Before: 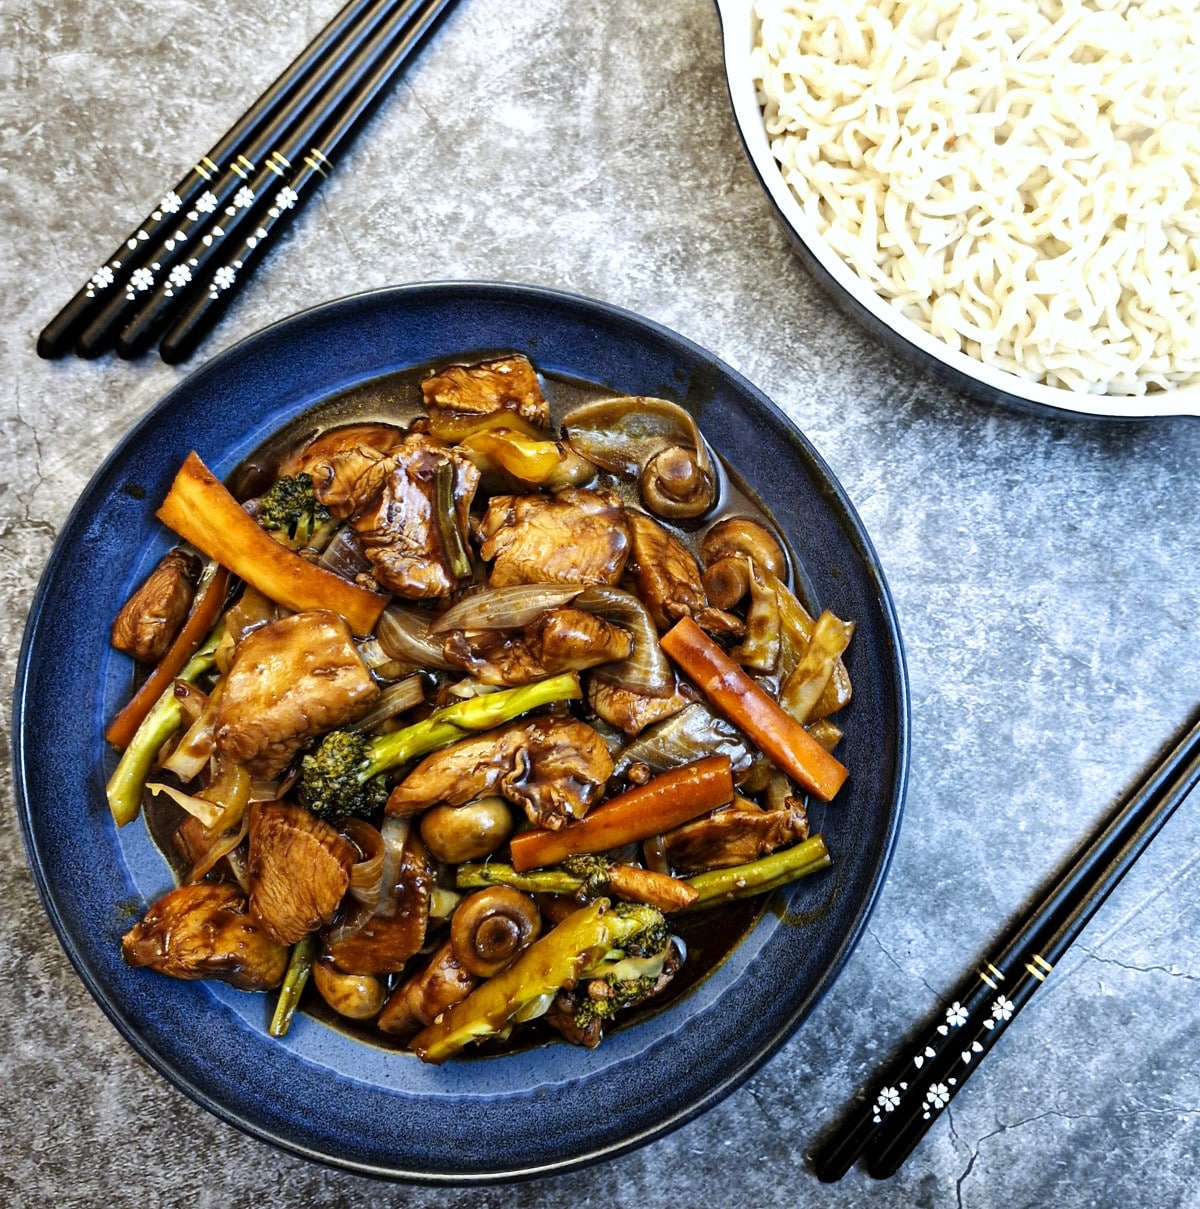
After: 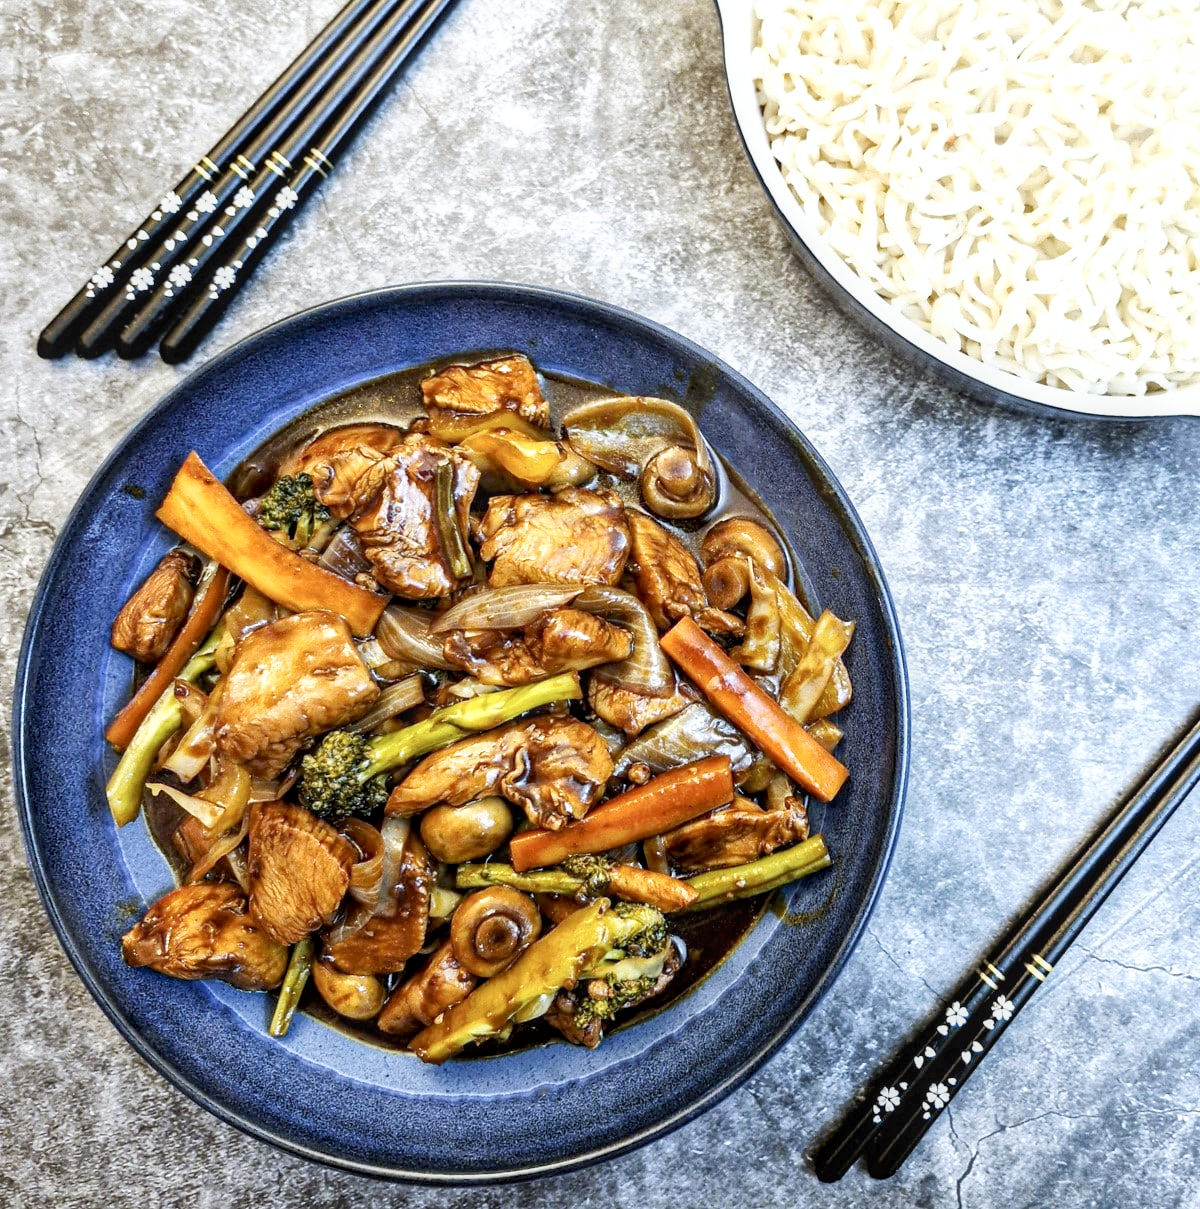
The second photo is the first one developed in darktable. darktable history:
local contrast: on, module defaults
tone curve: curves: ch0 [(0, 0) (0.003, 0.013) (0.011, 0.017) (0.025, 0.035) (0.044, 0.093) (0.069, 0.146) (0.1, 0.179) (0.136, 0.243) (0.177, 0.294) (0.224, 0.332) (0.277, 0.412) (0.335, 0.454) (0.399, 0.531) (0.468, 0.611) (0.543, 0.669) (0.623, 0.738) (0.709, 0.823) (0.801, 0.881) (0.898, 0.951) (1, 1)], preserve colors none
